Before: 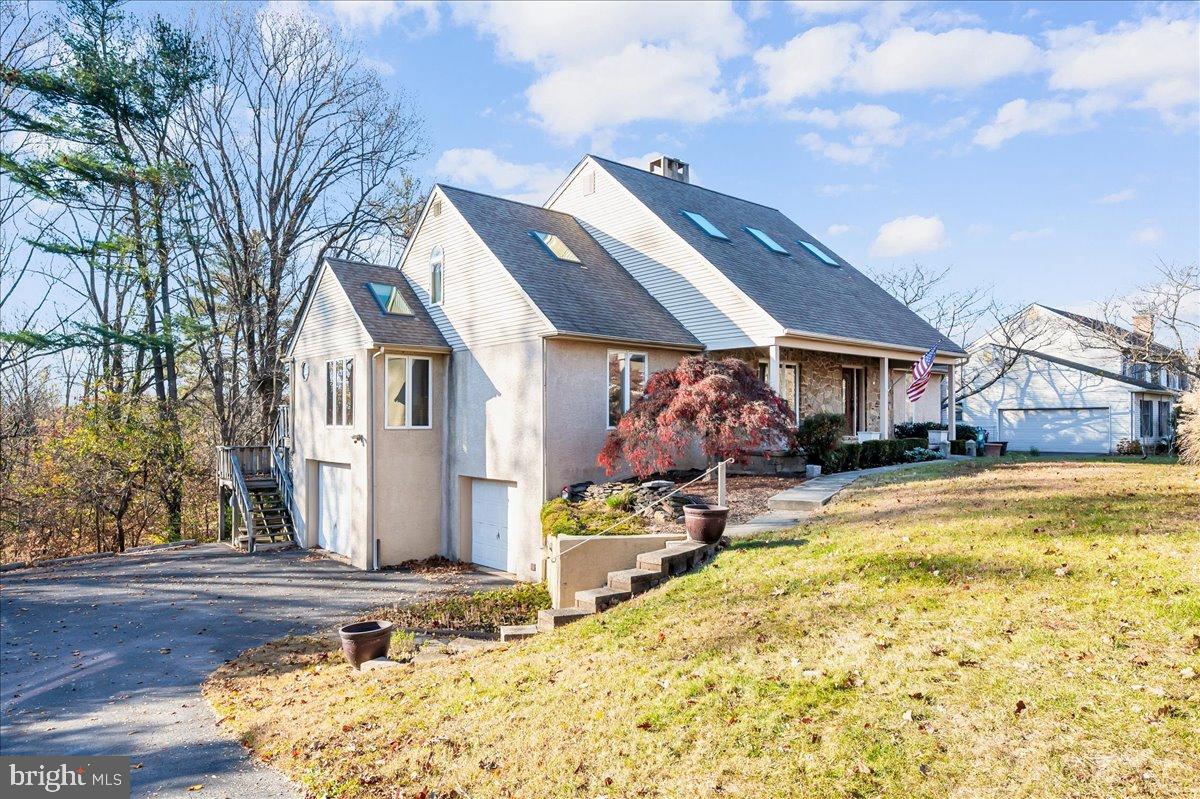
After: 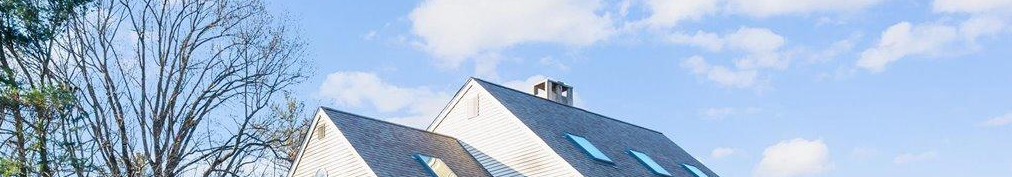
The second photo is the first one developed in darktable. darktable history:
crop and rotate: left 9.681%, top 9.64%, right 5.947%, bottom 68.084%
